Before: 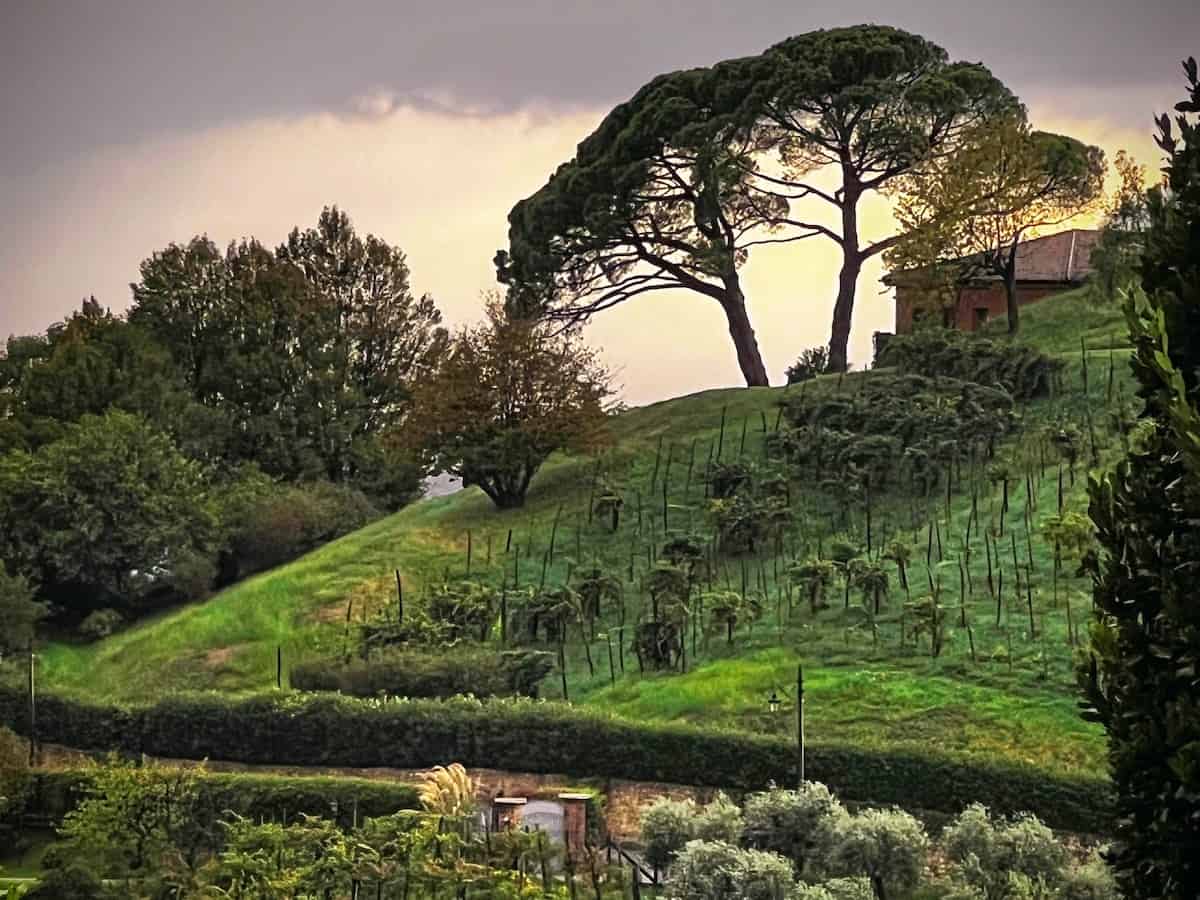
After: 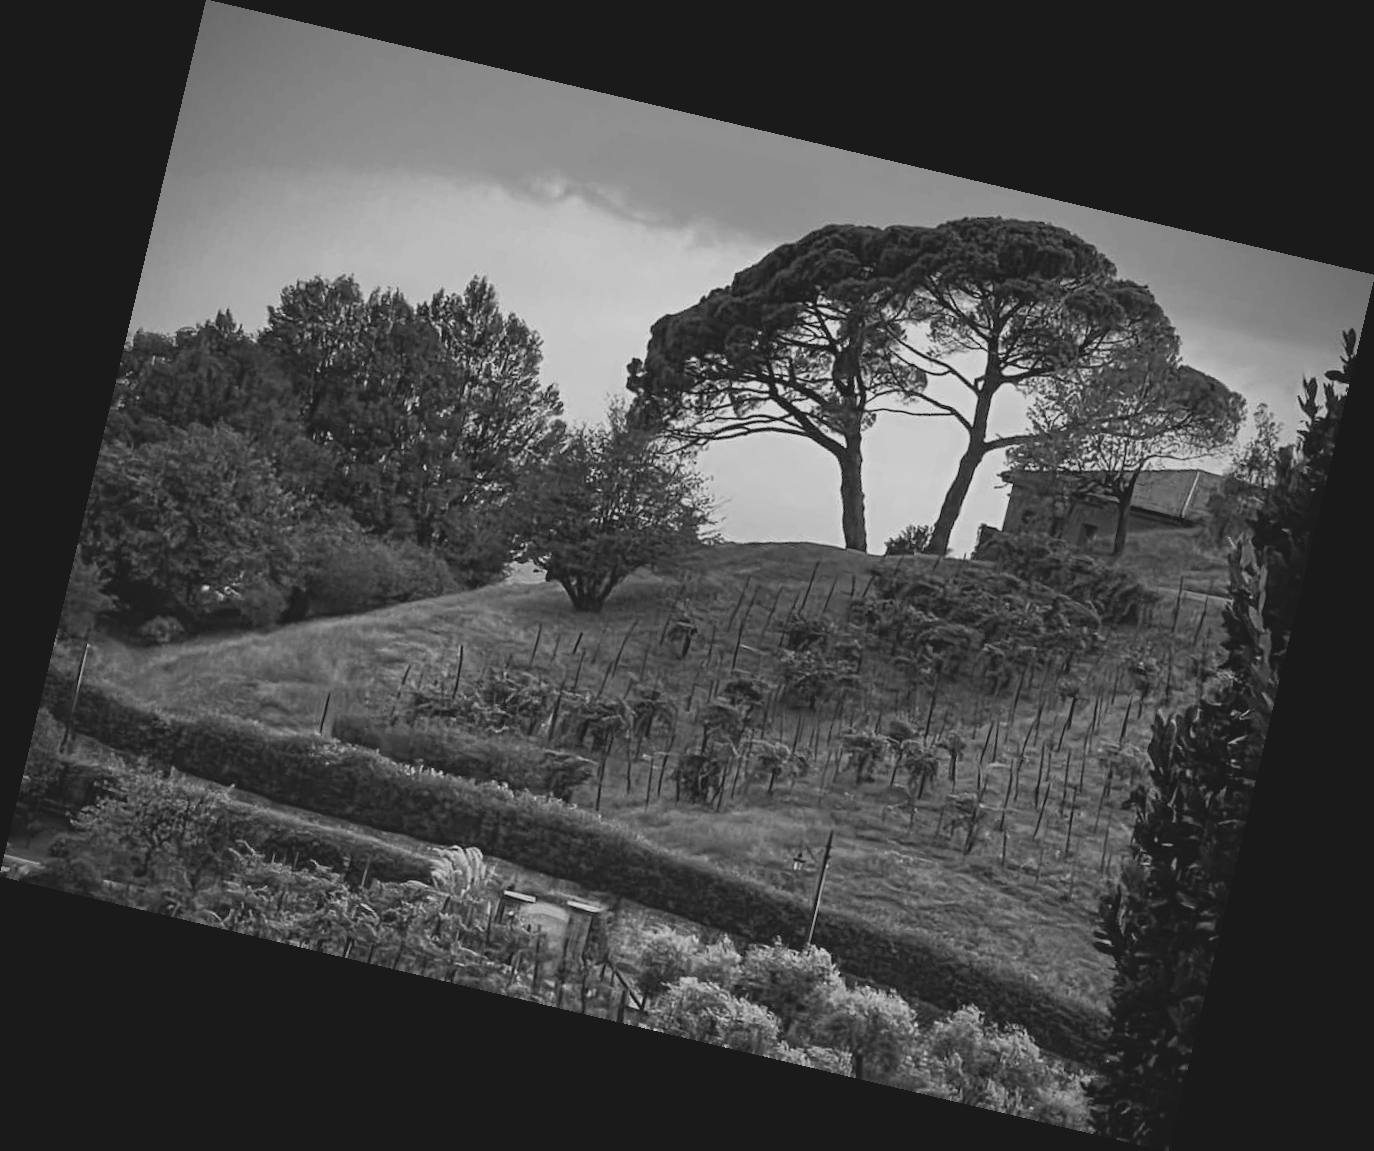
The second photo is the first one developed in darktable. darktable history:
rotate and perspective: rotation 13.27°, automatic cropping off
color calibration: output gray [0.21, 0.42, 0.37, 0], gray › normalize channels true, illuminant same as pipeline (D50), adaptation XYZ, x 0.346, y 0.359, gamut compression 0
contrast brightness saturation: contrast -0.19, saturation 0.19
